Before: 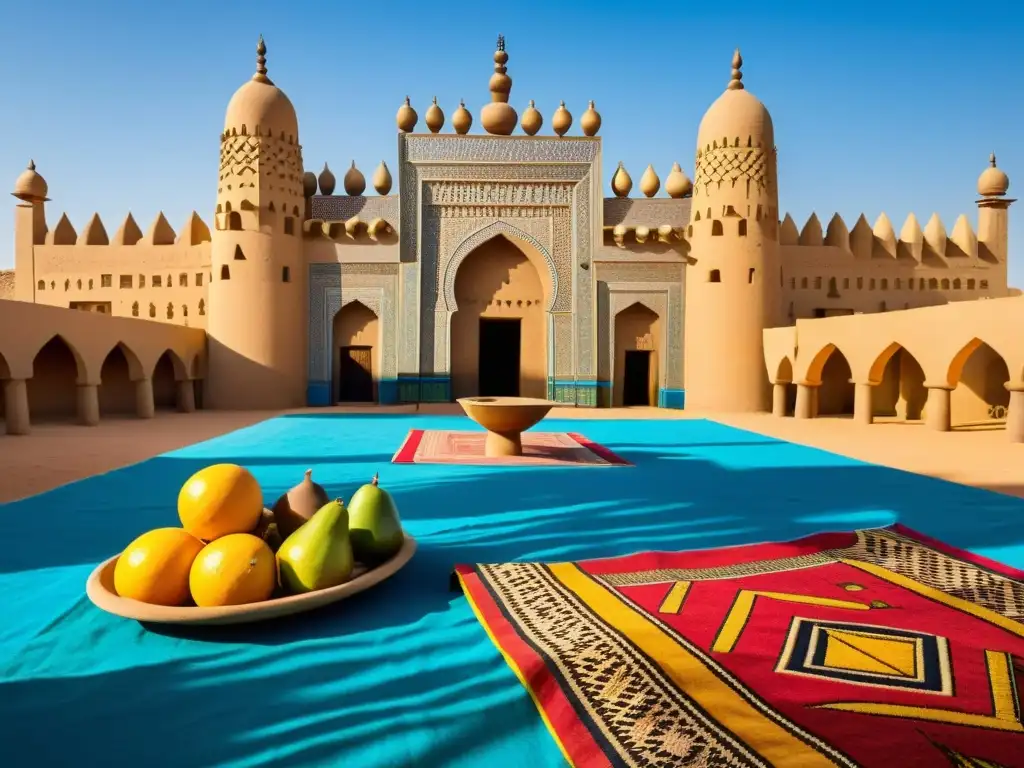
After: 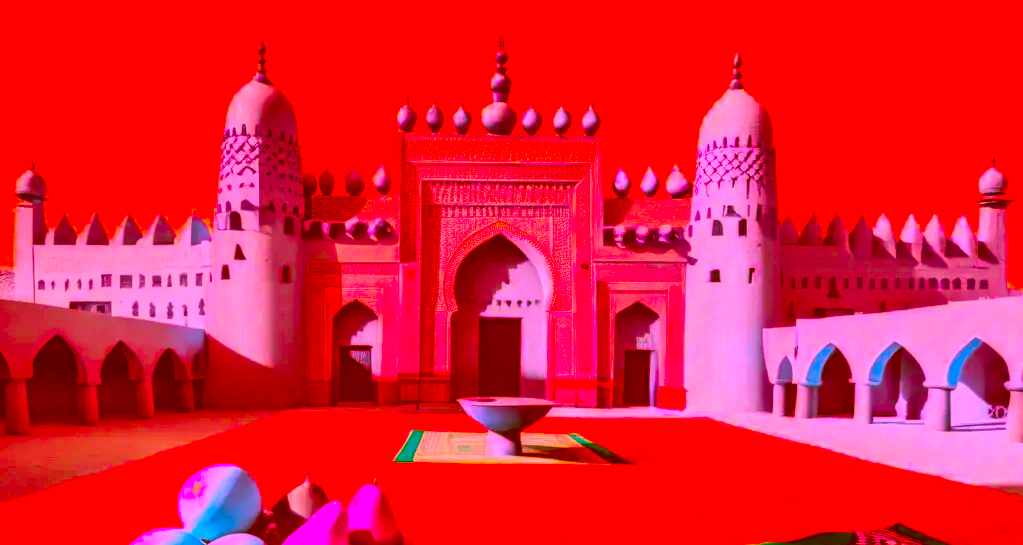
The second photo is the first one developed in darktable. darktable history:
local contrast: highlights 63%, detail 143%, midtone range 0.43
color correction: highlights a* -39.41, highlights b* -39.34, shadows a* -39.69, shadows b* -39.37, saturation -2.98
shadows and highlights: shadows 40.28, highlights -52.89, low approximation 0.01, soften with gaussian
crop: right 0%, bottom 29.002%
